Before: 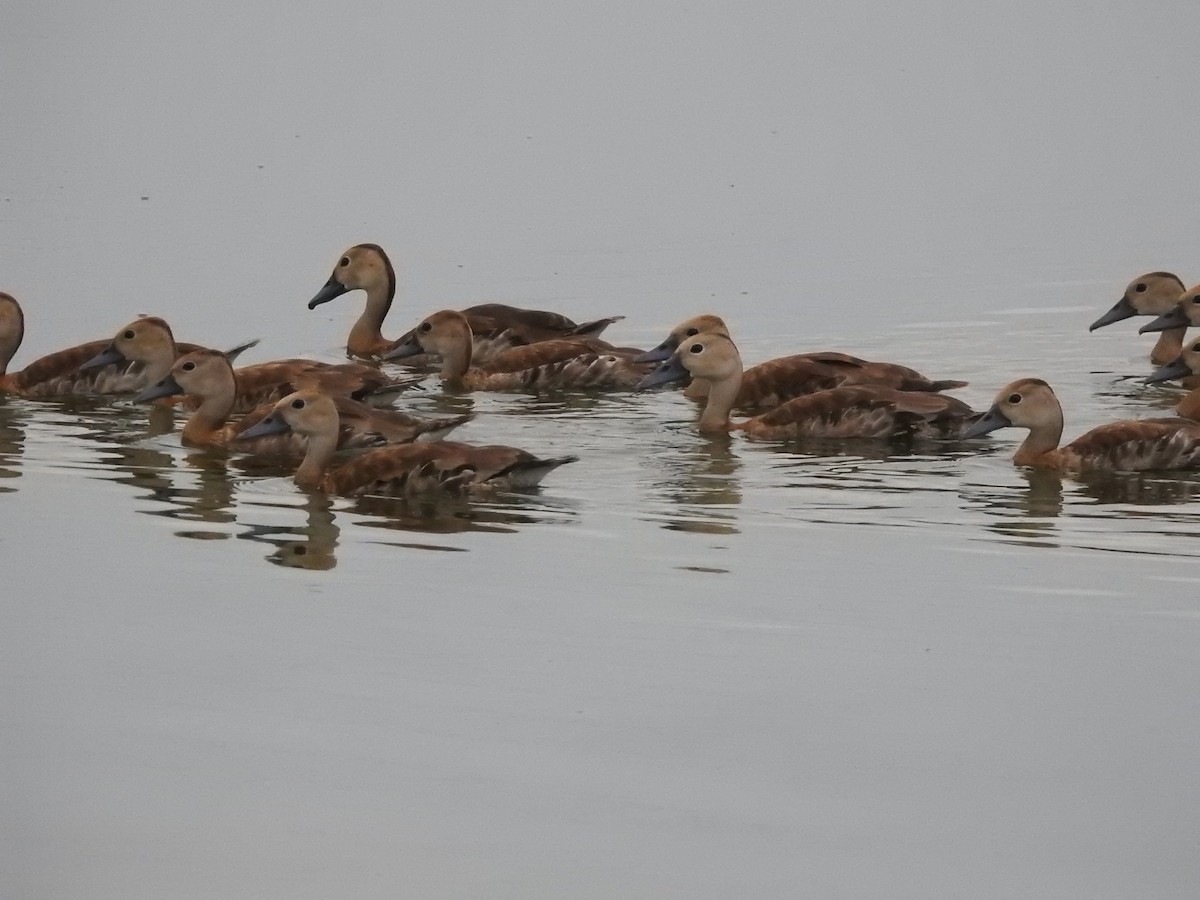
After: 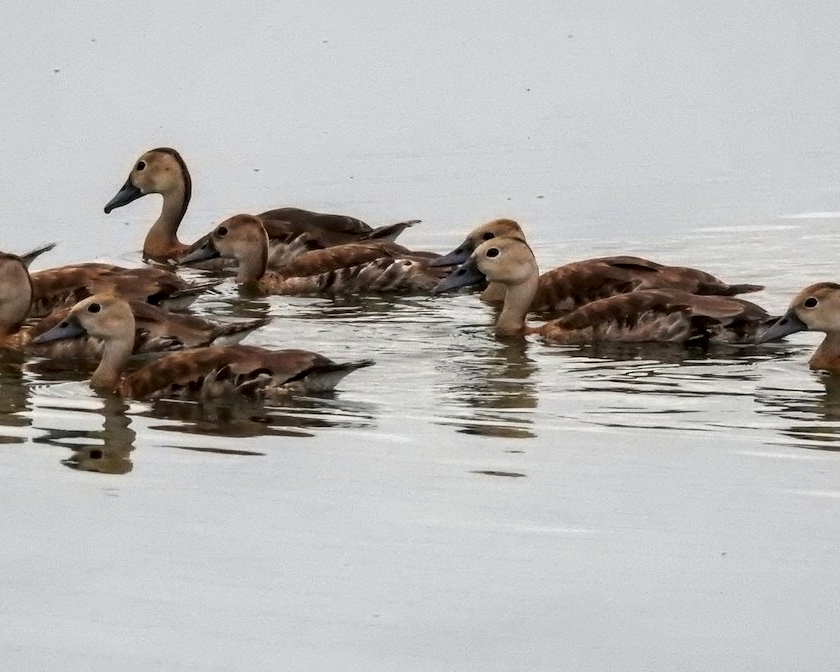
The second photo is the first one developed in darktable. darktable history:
crop and rotate: left 17.013%, top 10.693%, right 12.926%, bottom 14.559%
local contrast: highlights 60%, shadows 62%, detail 160%
exposure: exposure 0.662 EV, compensate exposure bias true, compensate highlight preservation false
